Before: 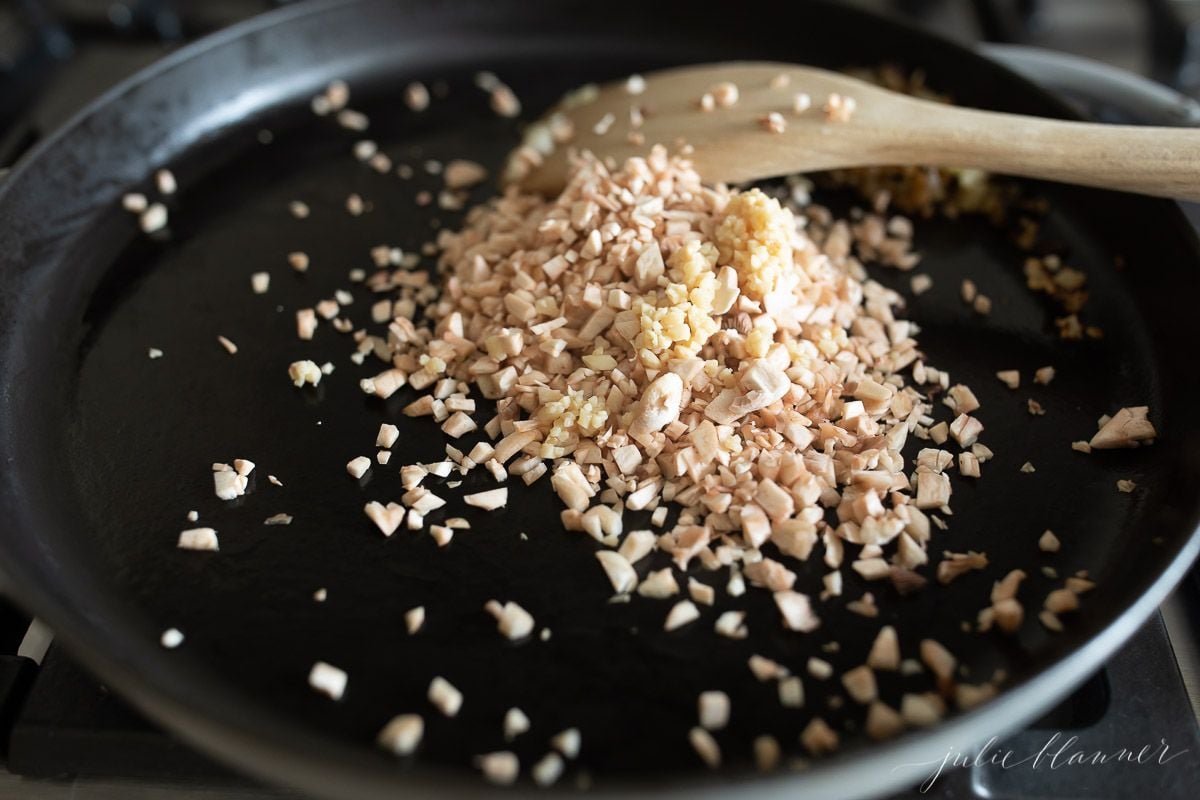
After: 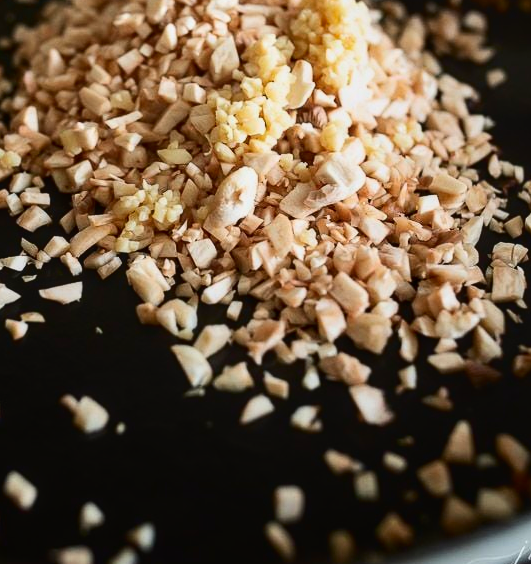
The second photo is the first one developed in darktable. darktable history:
contrast brightness saturation: contrast 0.213, brightness -0.102, saturation 0.21
local contrast: detail 109%
crop: left 35.432%, top 25.802%, right 19.801%, bottom 3.454%
